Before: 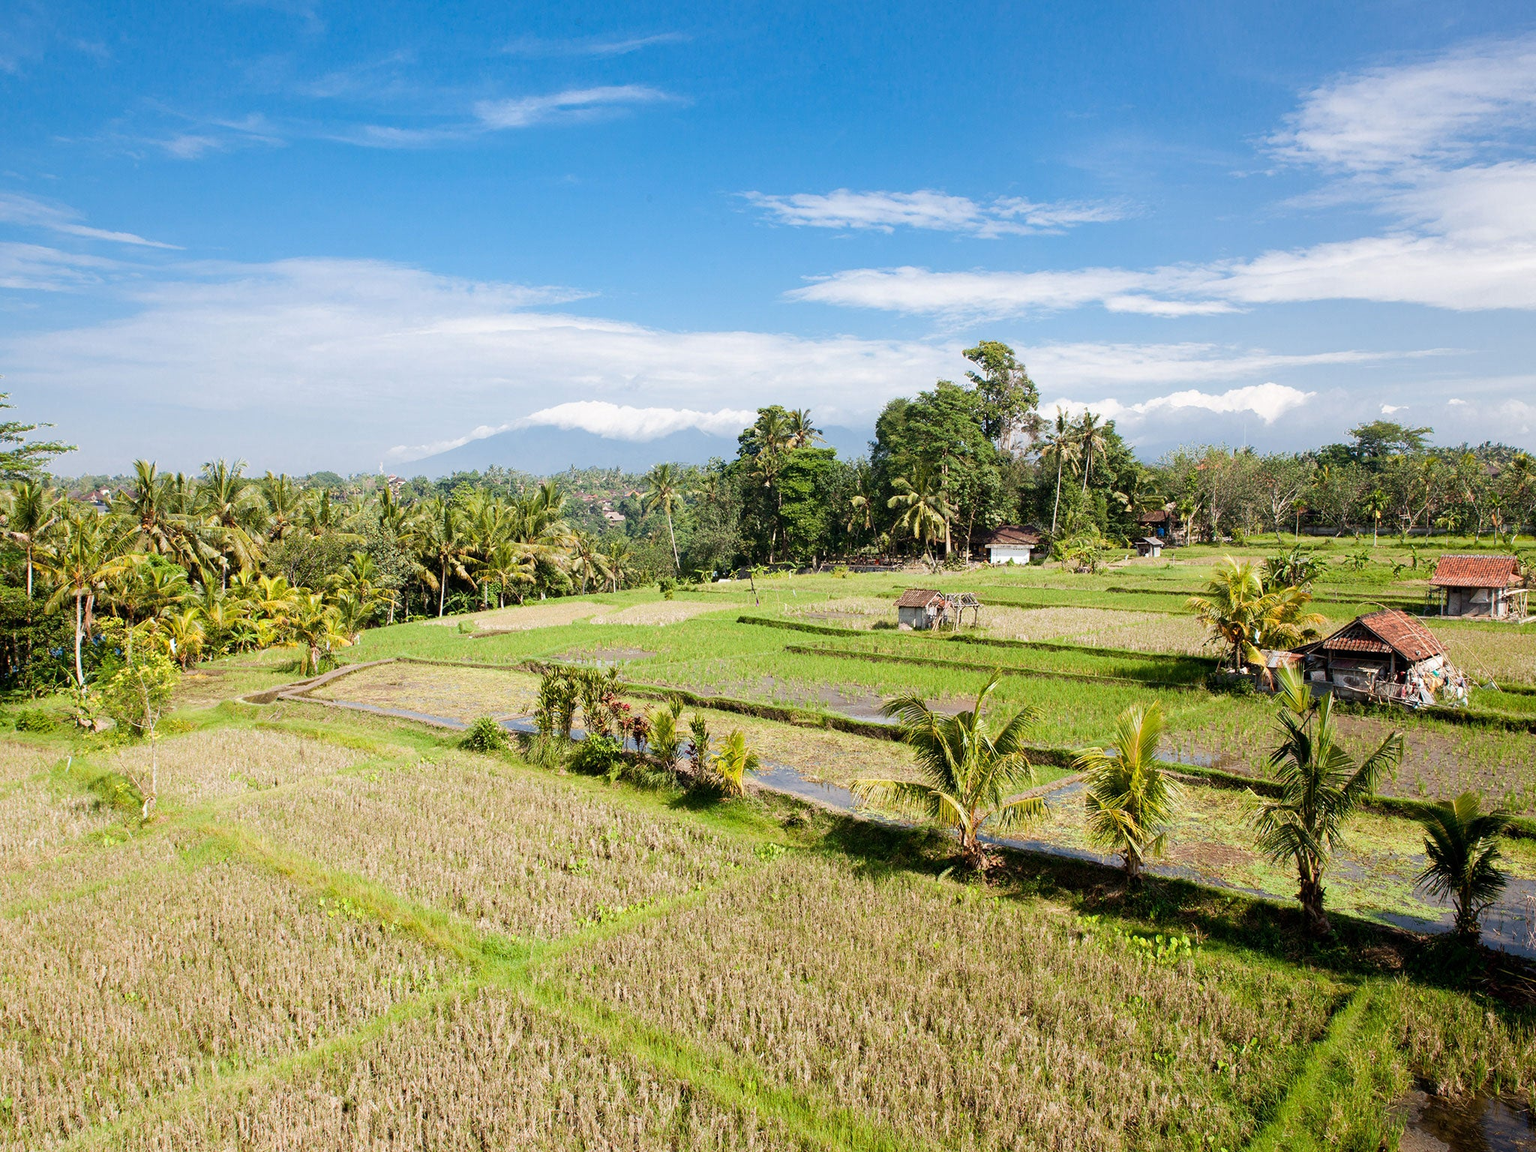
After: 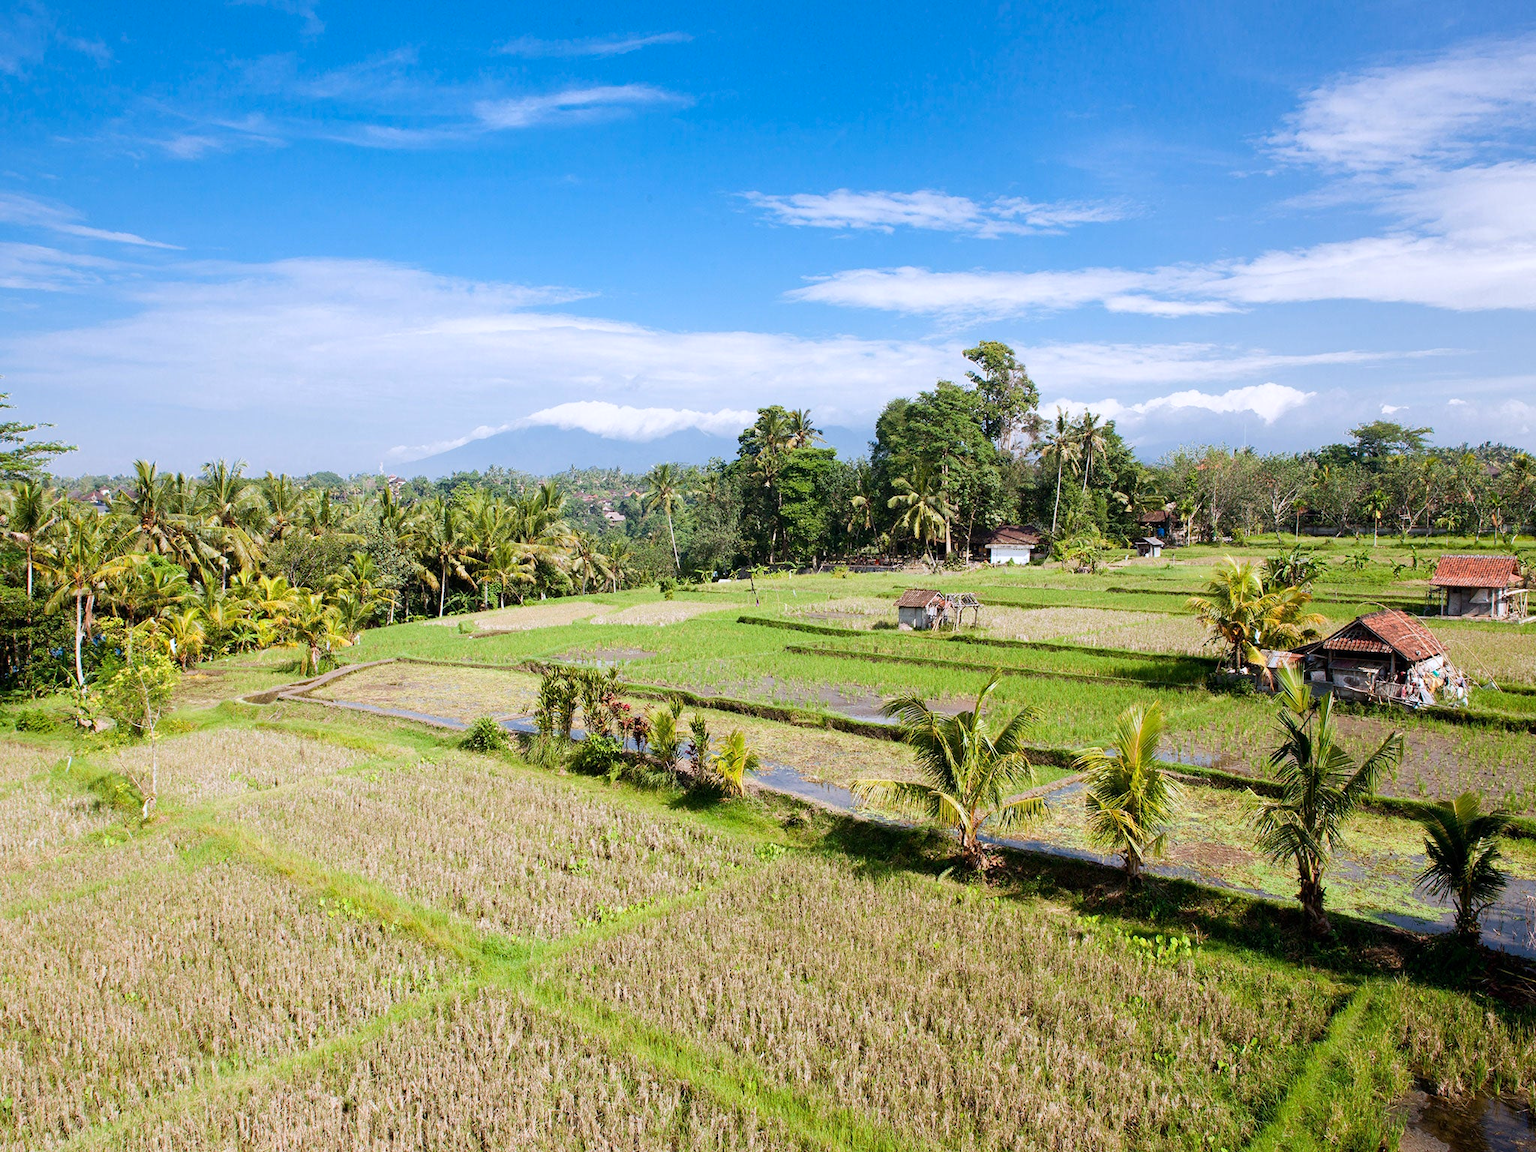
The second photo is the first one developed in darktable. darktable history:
contrast brightness saturation: contrast 0.035, saturation 0.072
color calibration: illuminant as shot in camera, x 0.358, y 0.373, temperature 4628.91 K, saturation algorithm version 1 (2020)
